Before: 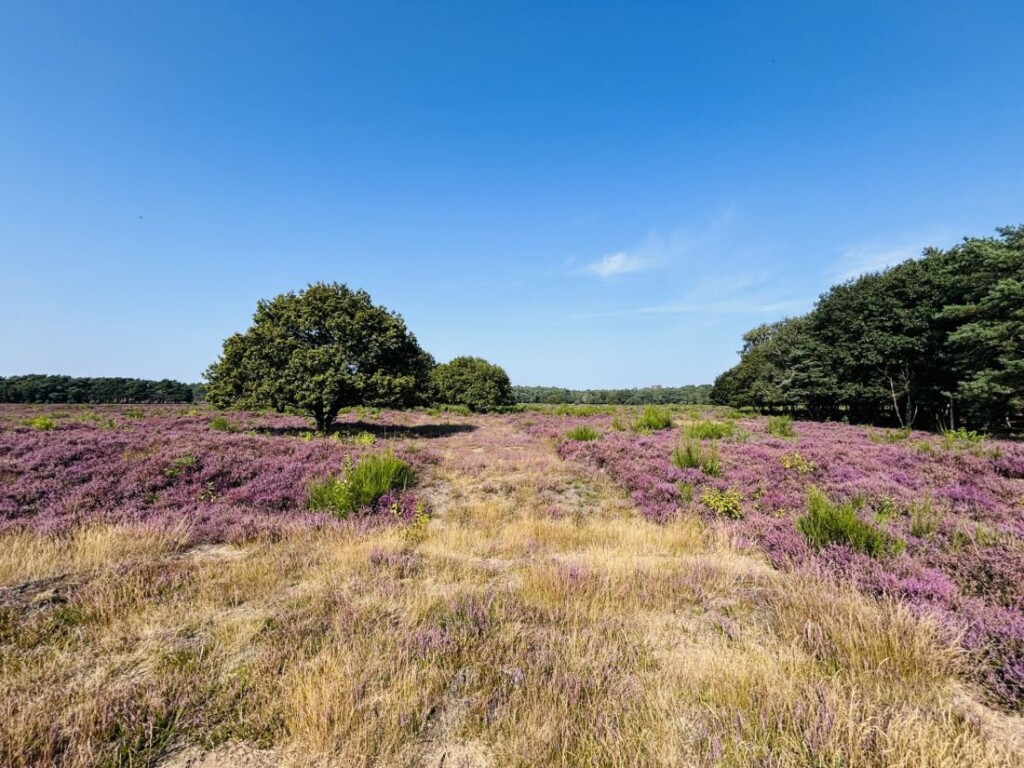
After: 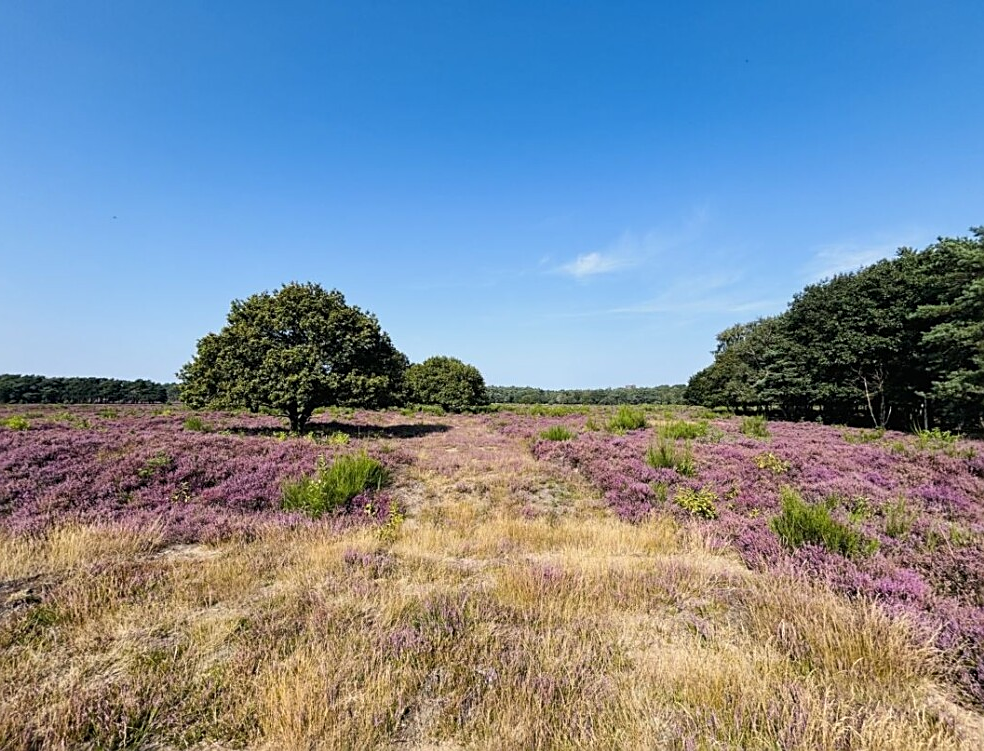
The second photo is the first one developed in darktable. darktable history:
crop and rotate: left 2.574%, right 1.262%, bottom 2.185%
sharpen: on, module defaults
